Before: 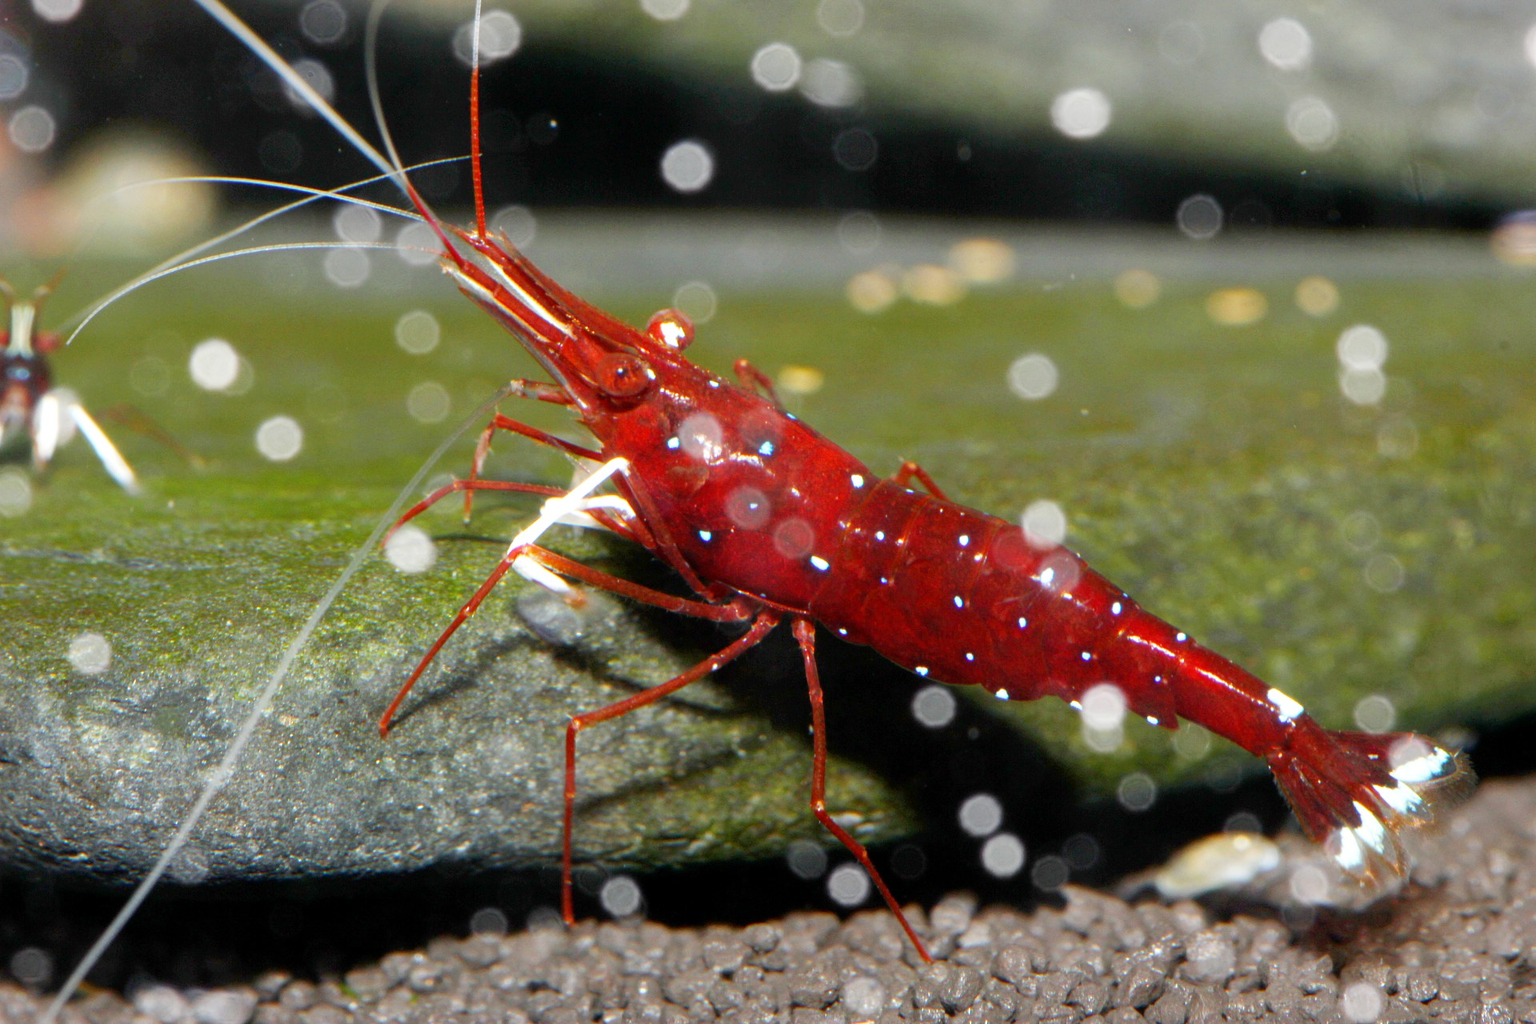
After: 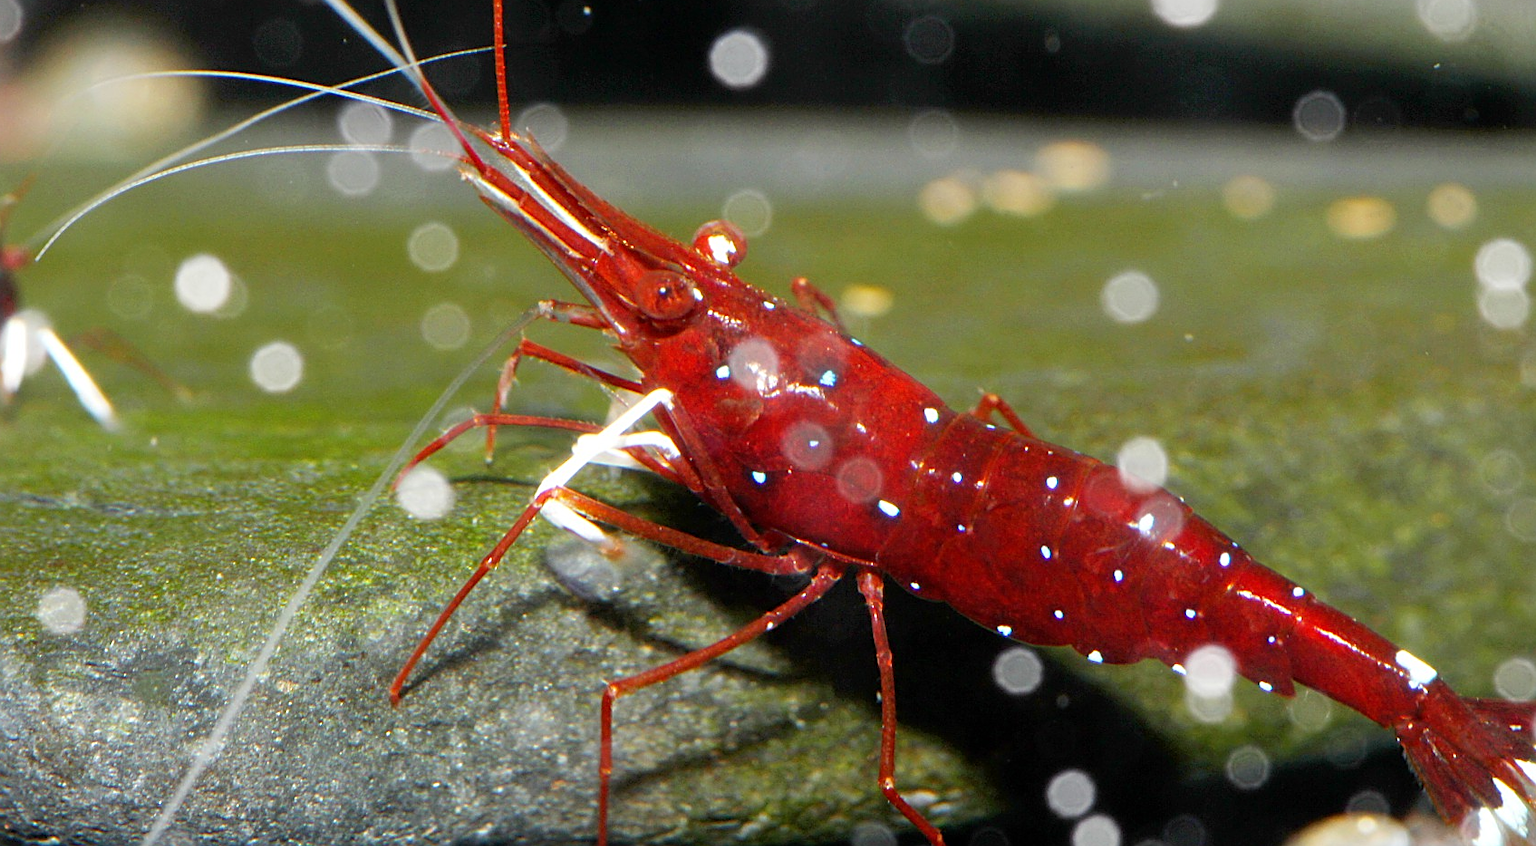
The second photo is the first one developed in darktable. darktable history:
crop and rotate: left 2.334%, top 11.223%, right 9.376%, bottom 15.798%
sharpen: on, module defaults
